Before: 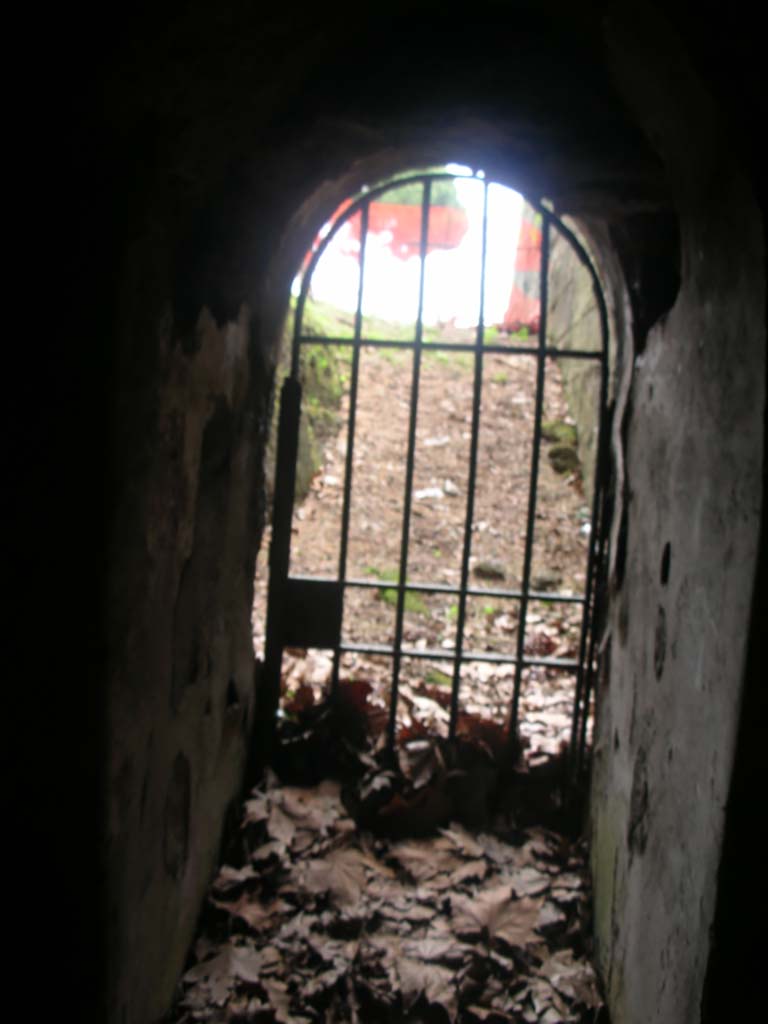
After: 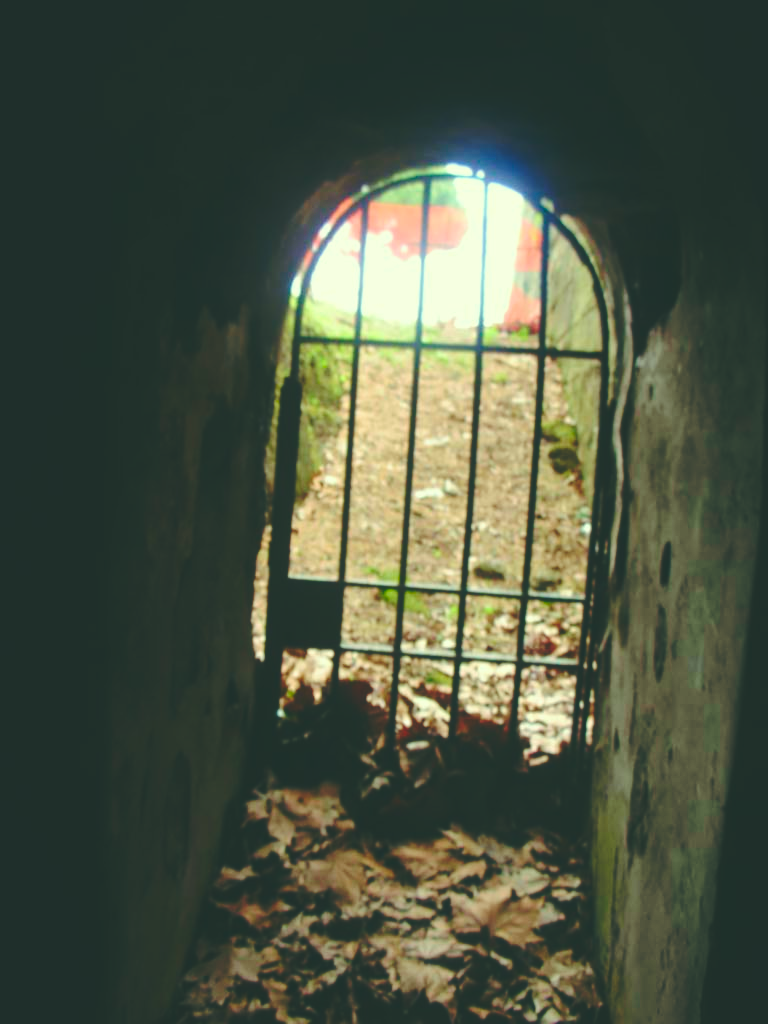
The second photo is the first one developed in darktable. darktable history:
base curve: curves: ch0 [(0, 0.024) (0.055, 0.065) (0.121, 0.166) (0.236, 0.319) (0.693, 0.726) (1, 1)], preserve colors none
white balance: red 1.029, blue 0.92
velvia: on, module defaults
color correction: highlights a* -7.33, highlights b* 1.26, shadows a* -3.55, saturation 1.4
